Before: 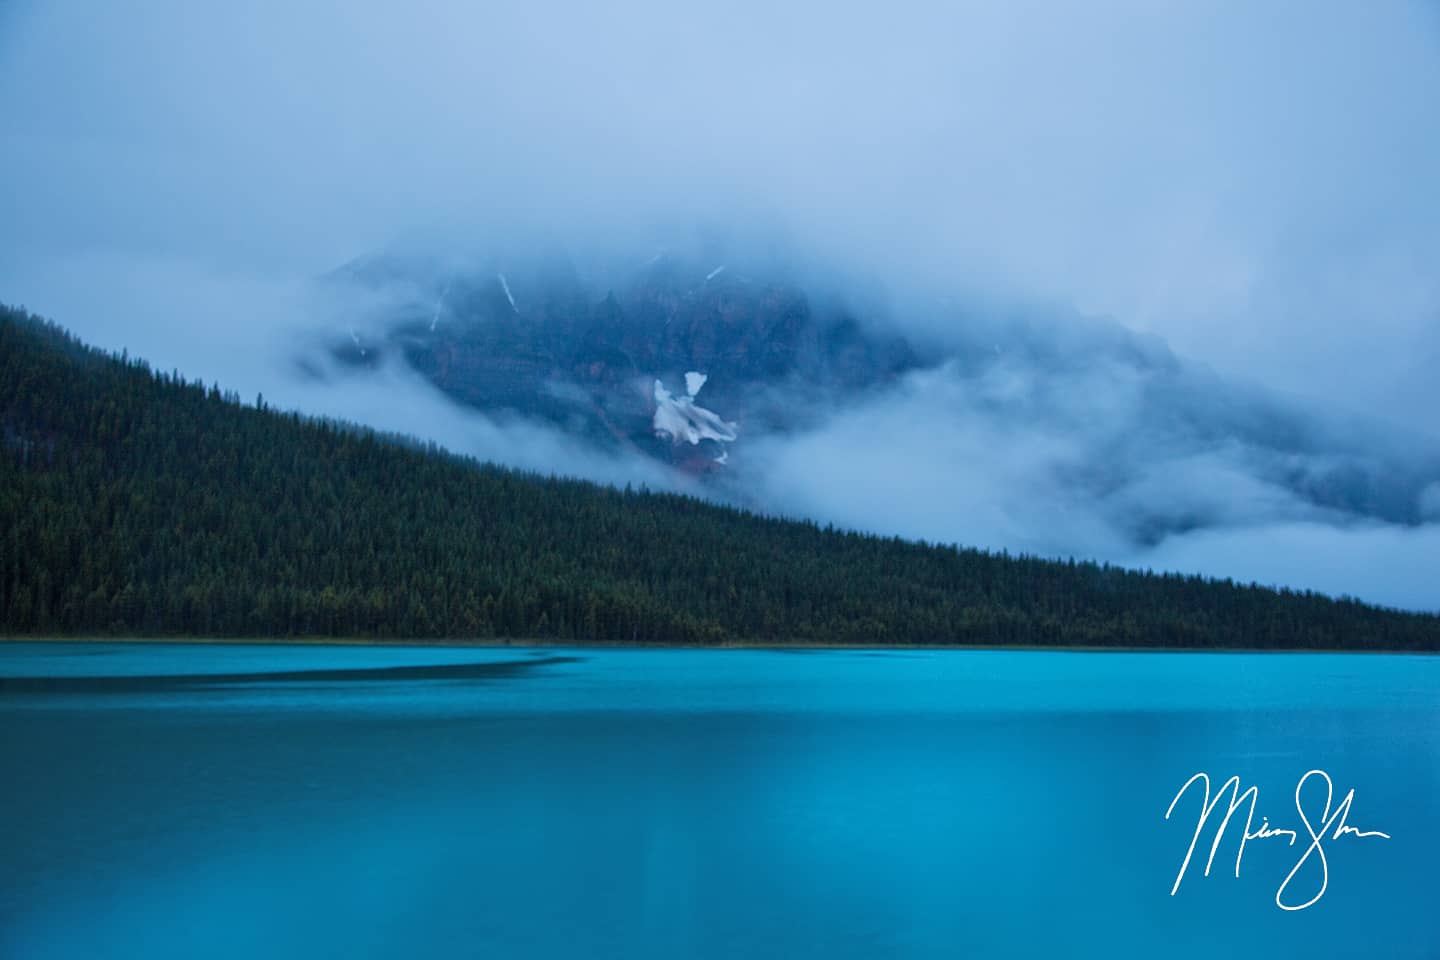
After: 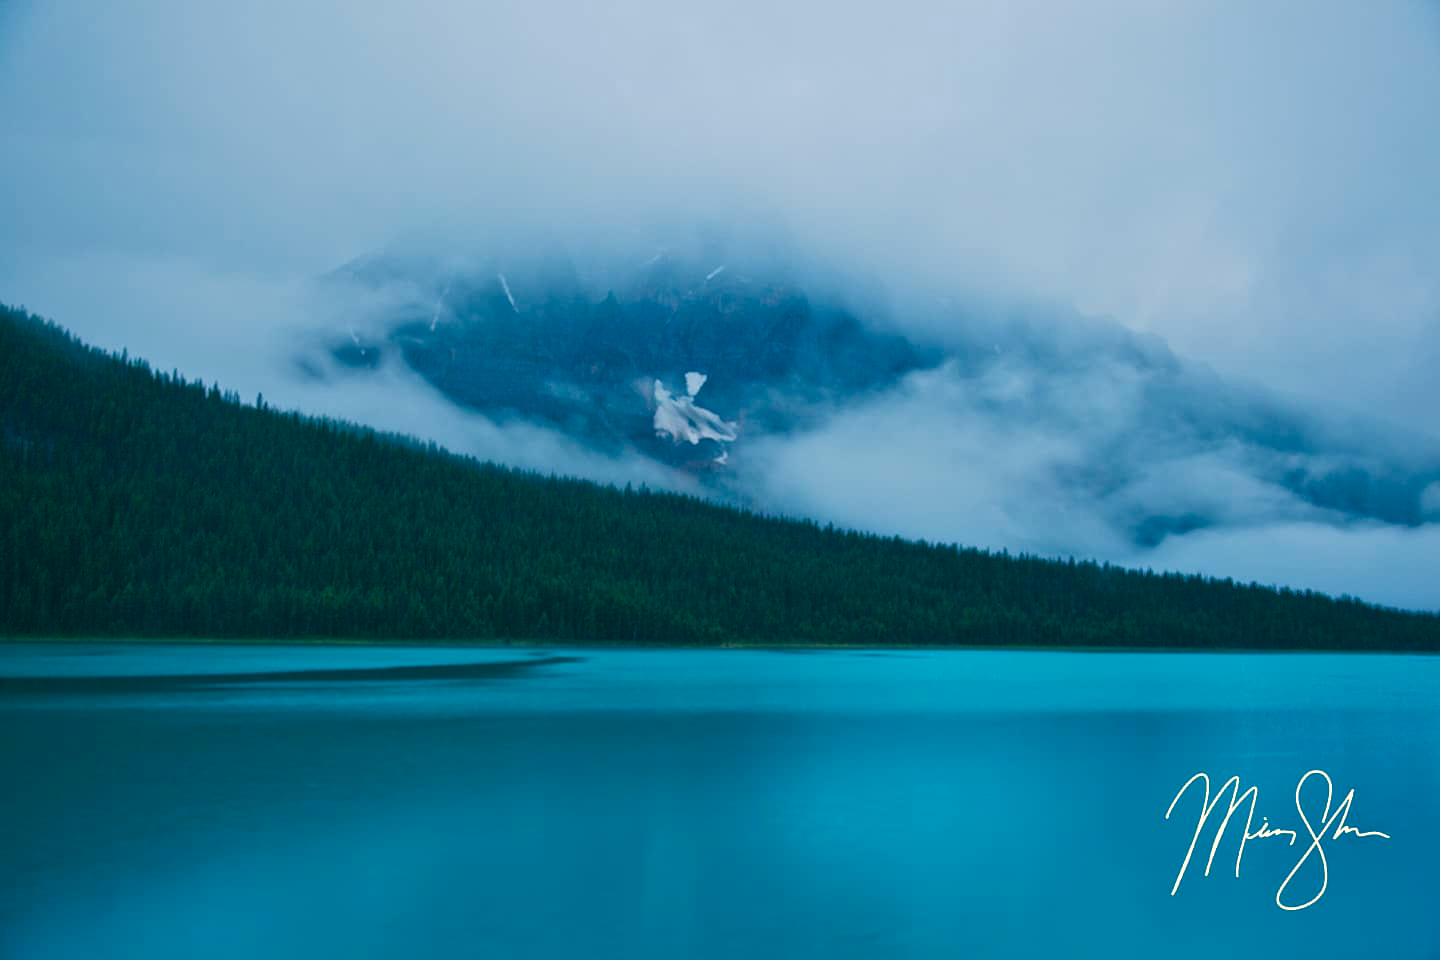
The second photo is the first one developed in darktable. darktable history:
color correction: highlights a* 0.816, highlights b* 2.78, saturation 1.1
color balance: lift [1.005, 0.99, 1.007, 1.01], gamma [1, 0.979, 1.011, 1.021], gain [0.923, 1.098, 1.025, 0.902], input saturation 90.45%, contrast 7.73%, output saturation 105.91%
